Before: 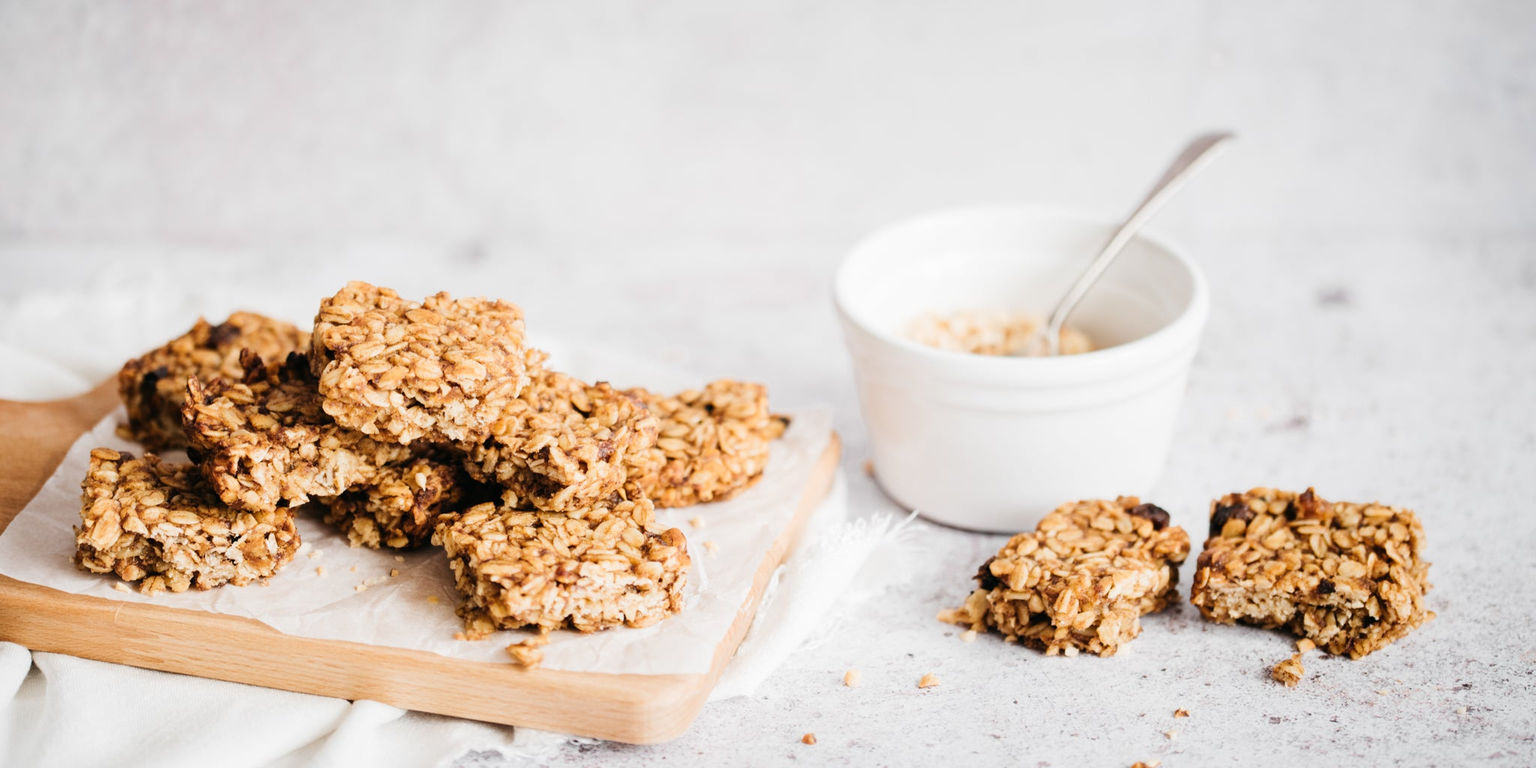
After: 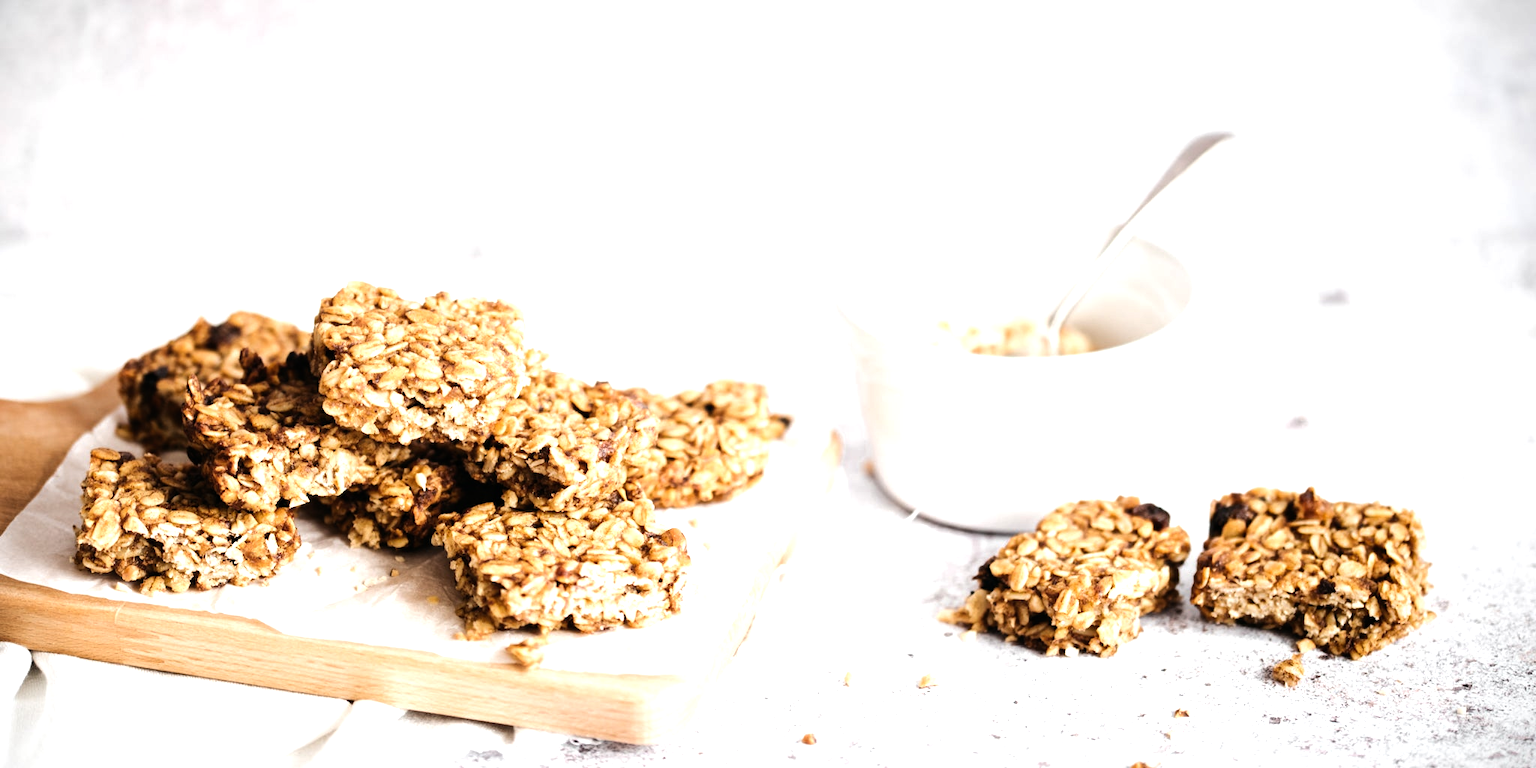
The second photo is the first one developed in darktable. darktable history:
base curve: curves: ch0 [(0, 0) (0.74, 0.67) (1, 1)]
tone equalizer: -8 EV -0.757 EV, -7 EV -0.71 EV, -6 EV -0.595 EV, -5 EV -0.372 EV, -3 EV 0.368 EV, -2 EV 0.6 EV, -1 EV 0.678 EV, +0 EV 0.751 EV, edges refinement/feathering 500, mask exposure compensation -1.57 EV, preserve details no
vignetting: fall-off start 97.18%, brightness -0.415, saturation -0.293, width/height ratio 1.18
